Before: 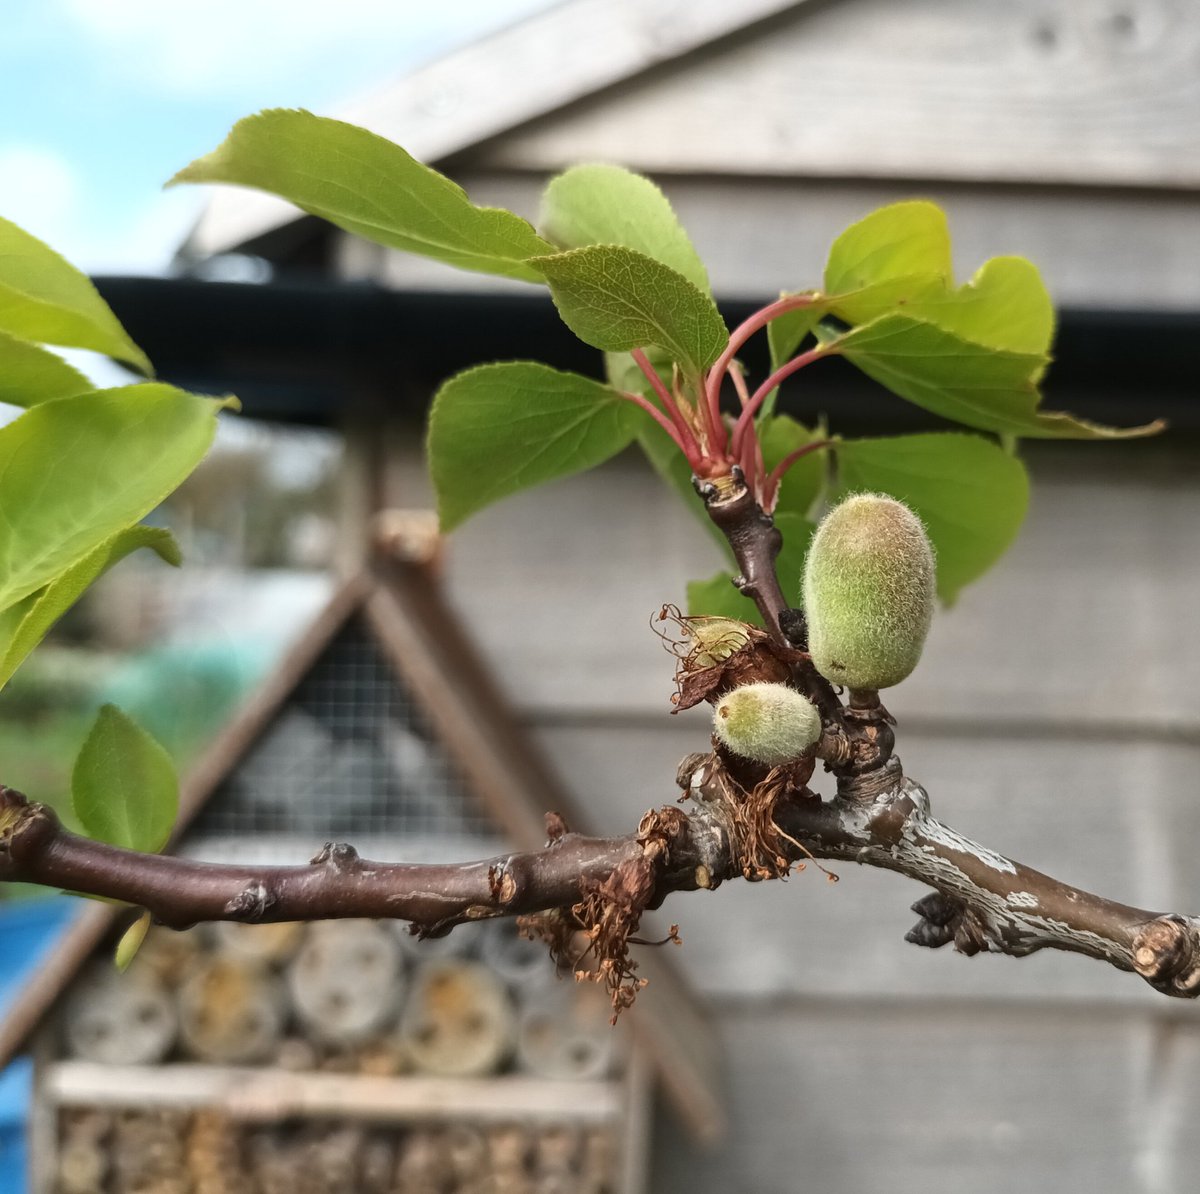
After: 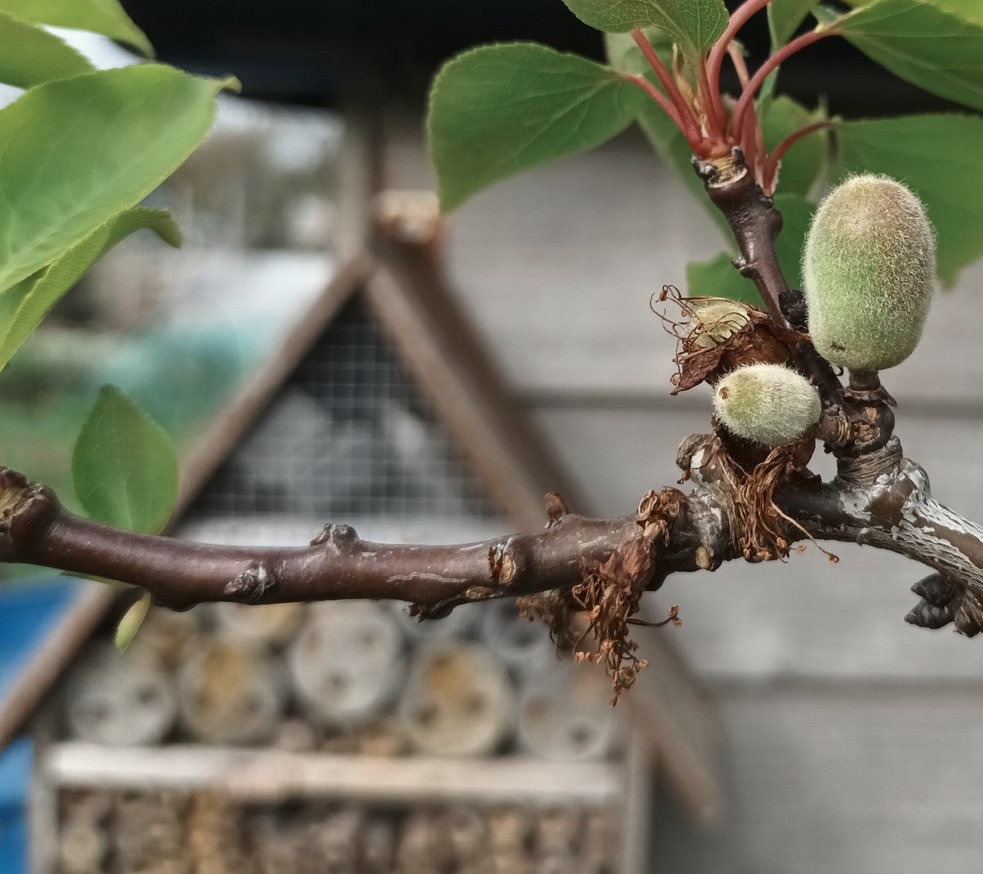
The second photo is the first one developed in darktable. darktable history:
color zones: curves: ch0 [(0, 0.5) (0.125, 0.4) (0.25, 0.5) (0.375, 0.4) (0.5, 0.4) (0.625, 0.35) (0.75, 0.35) (0.875, 0.5)]; ch1 [(0, 0.35) (0.125, 0.45) (0.25, 0.35) (0.375, 0.35) (0.5, 0.35) (0.625, 0.35) (0.75, 0.45) (0.875, 0.35)]; ch2 [(0, 0.6) (0.125, 0.5) (0.25, 0.5) (0.375, 0.6) (0.5, 0.6) (0.625, 0.5) (0.75, 0.5) (0.875, 0.5)]
crop: top 26.785%, right 18.044%
